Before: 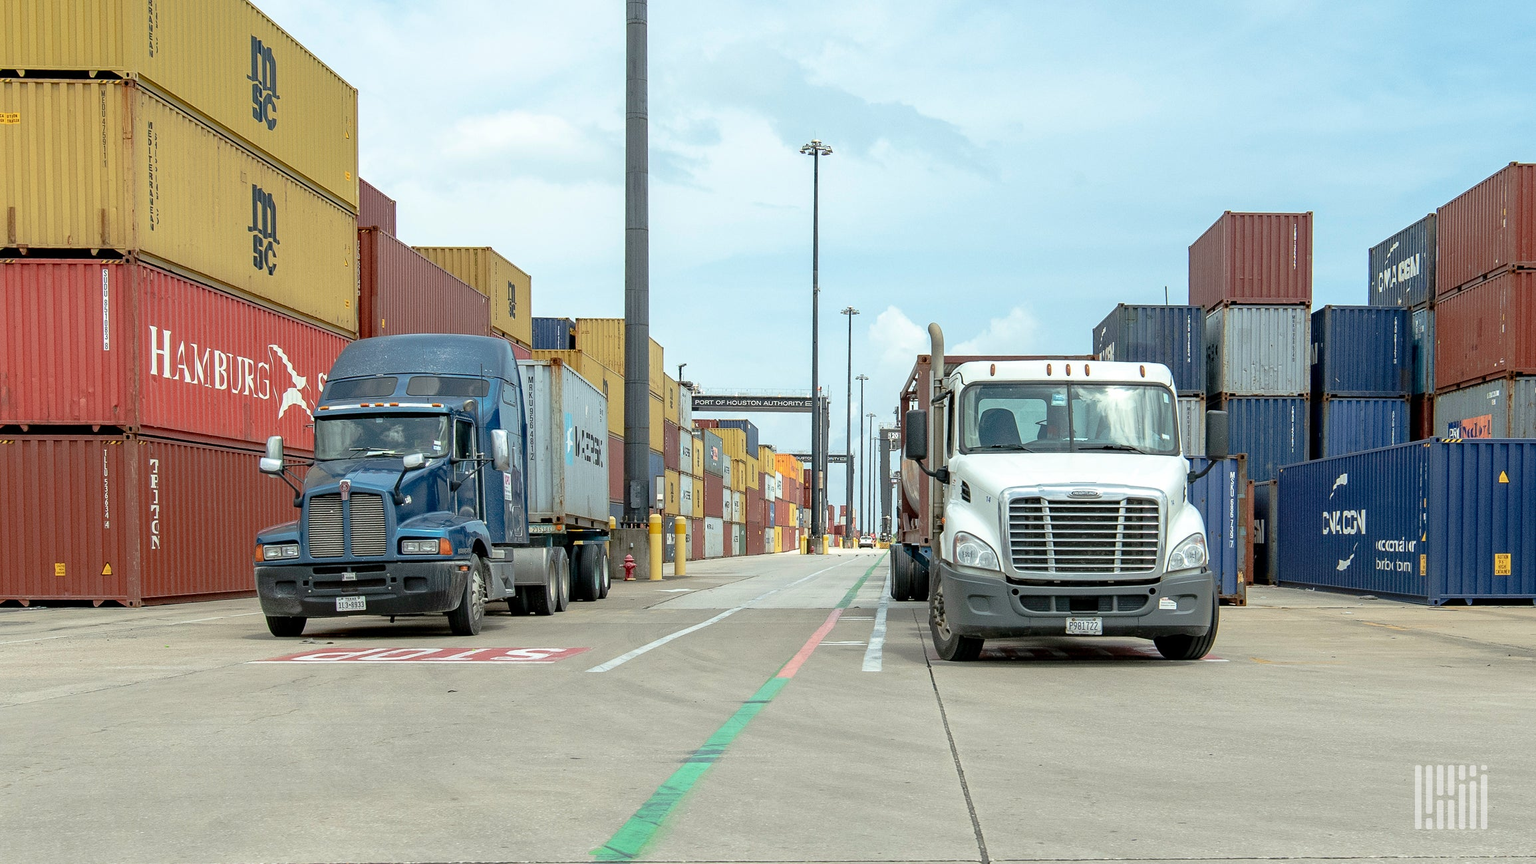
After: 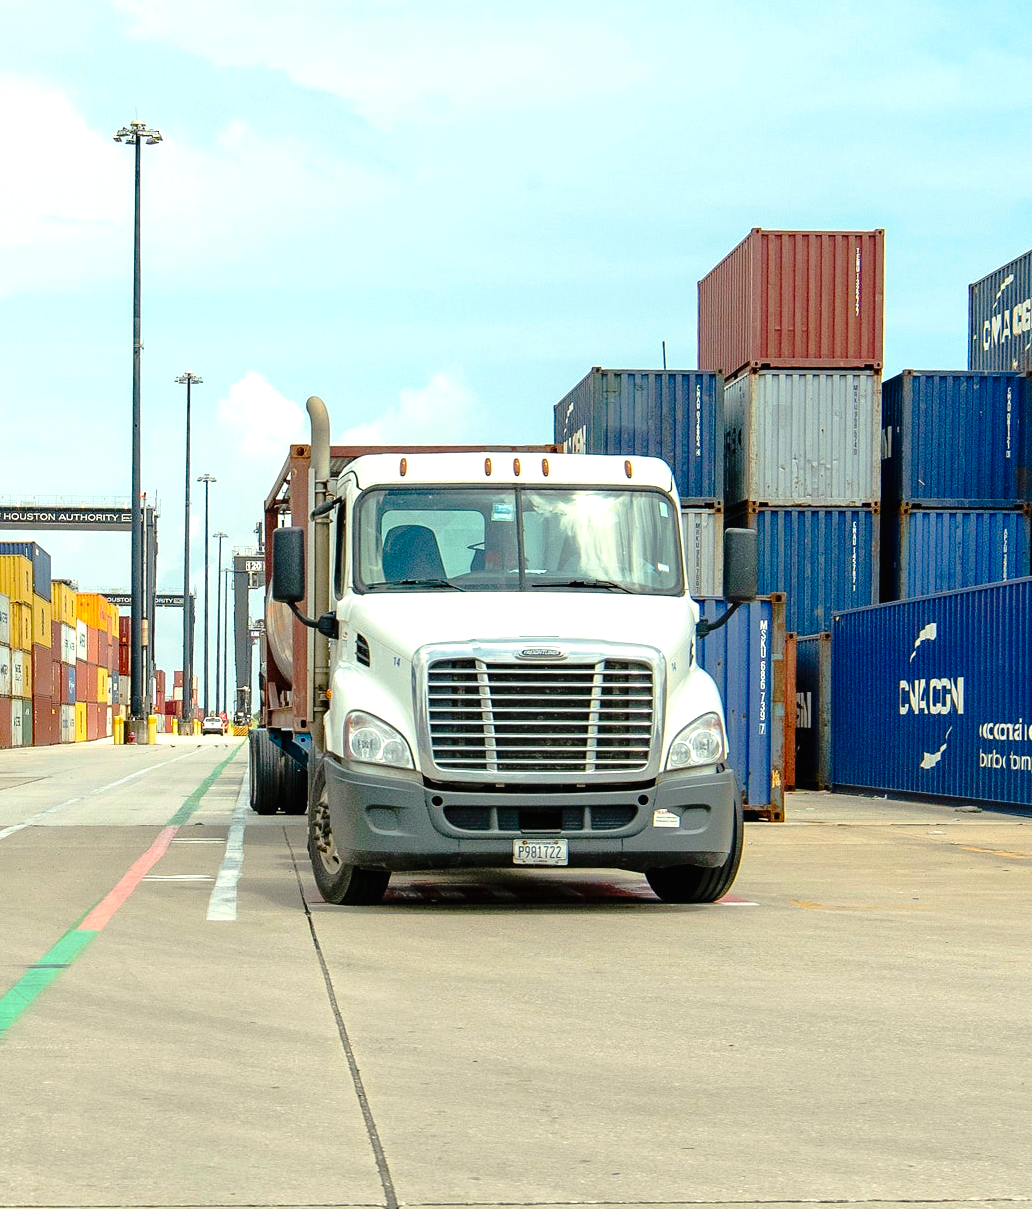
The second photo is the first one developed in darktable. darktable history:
color balance rgb: shadows lift › luminance 0.799%, shadows lift › chroma 0.416%, shadows lift › hue 21.02°, power › hue 71.97°, highlights gain › chroma 3.049%, highlights gain › hue 75.9°, linear chroma grading › global chroma 25.011%, perceptual saturation grading › global saturation 1.565%, perceptual saturation grading › highlights -2.234%, perceptual saturation grading › mid-tones 3.799%, perceptual saturation grading › shadows 8.505%
crop: left 47.188%, top 6.879%, right 8.101%
tone curve: curves: ch0 [(0, 0) (0.181, 0.087) (0.498, 0.485) (0.78, 0.742) (0.993, 0.954)]; ch1 [(0, 0) (0.311, 0.149) (0.395, 0.349) (0.488, 0.477) (0.612, 0.641) (1, 1)]; ch2 [(0, 0) (0.5, 0.5) (0.638, 0.667) (1, 1)], preserve colors none
exposure: black level correction -0.002, exposure 0.534 EV, compensate exposure bias true, compensate highlight preservation false
